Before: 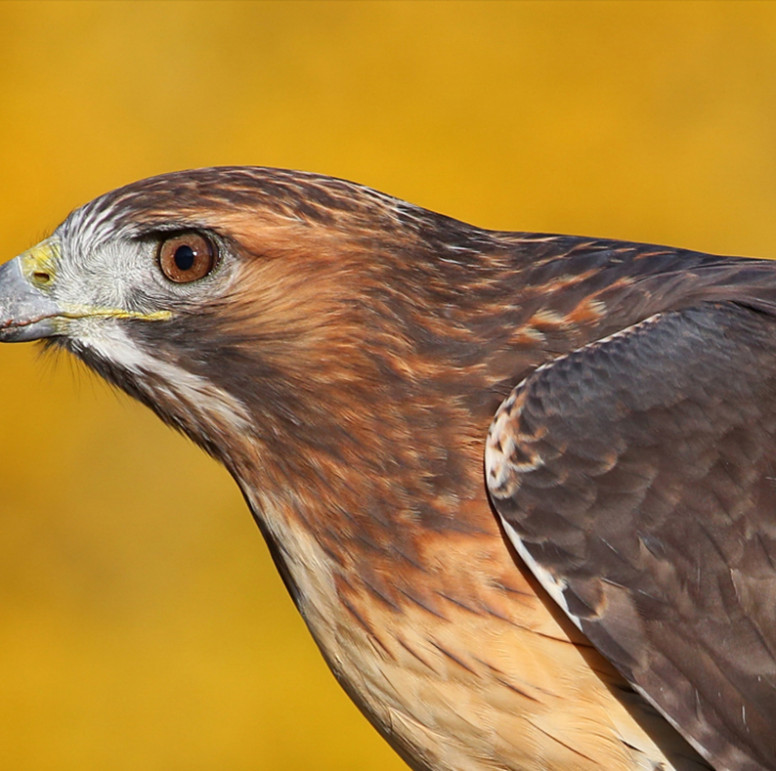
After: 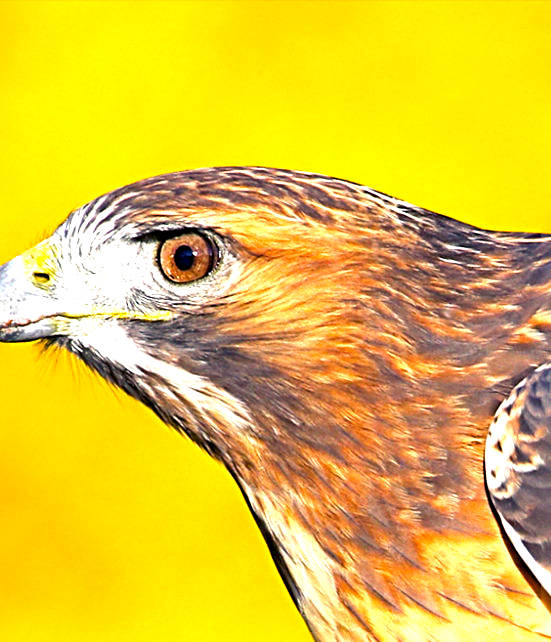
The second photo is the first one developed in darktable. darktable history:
exposure: exposure 1.497 EV, compensate highlight preservation false
sharpen: radius 3.992
color balance rgb: shadows lift › luminance -40.759%, shadows lift › chroma 13.91%, shadows lift › hue 260.52°, global offset › luminance -0.842%, perceptual saturation grading › global saturation 30.854%
crop: right 28.961%, bottom 16.629%
